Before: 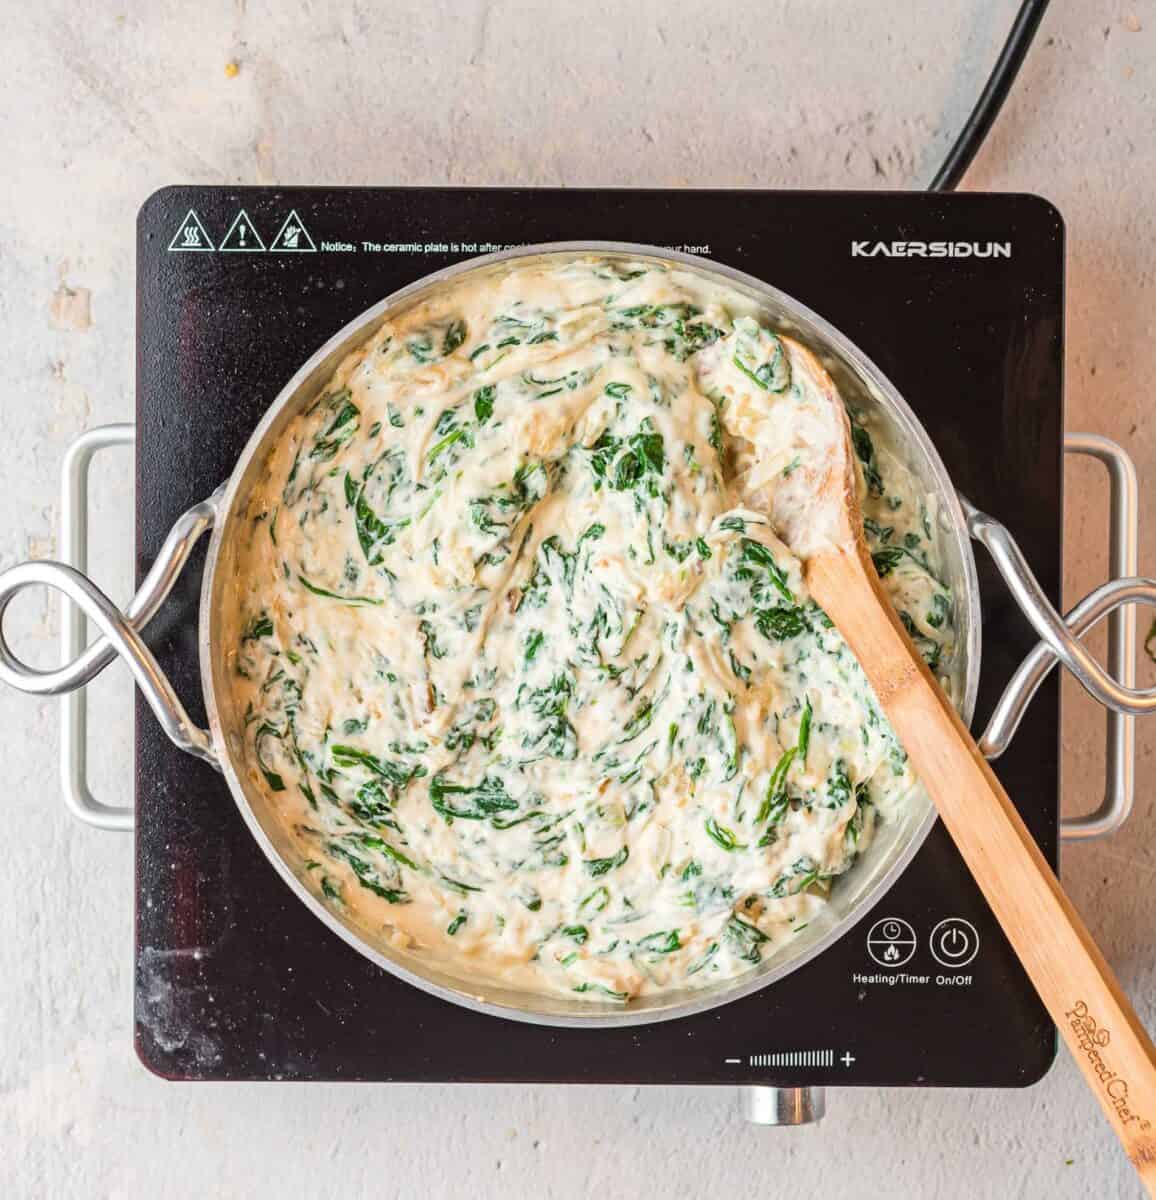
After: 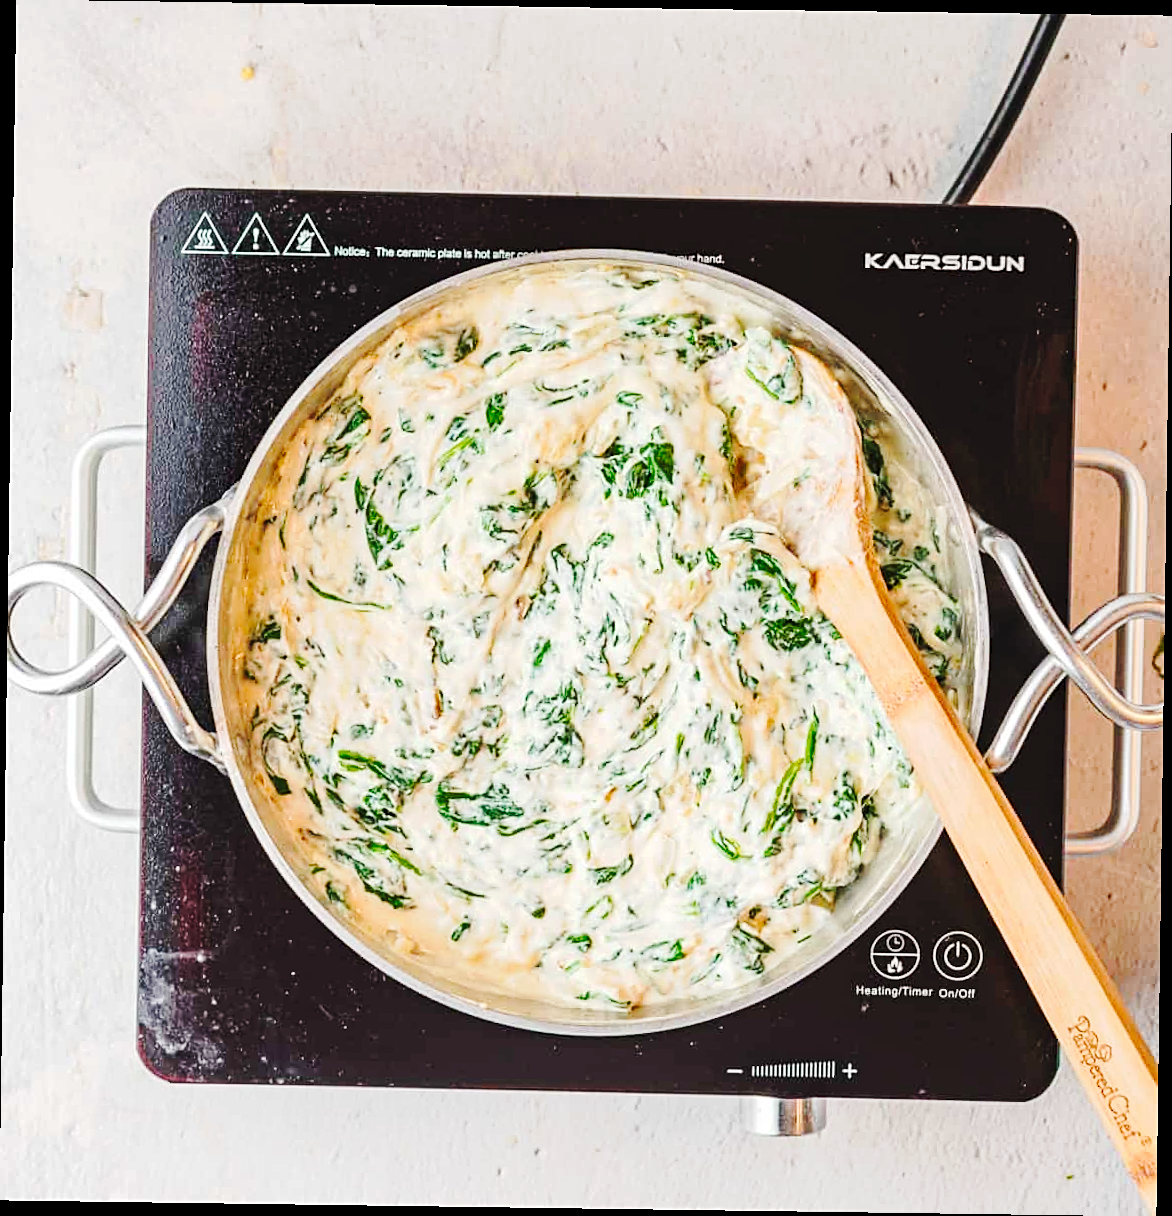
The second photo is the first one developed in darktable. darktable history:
sharpen: on, module defaults
rotate and perspective: rotation 0.8°, automatic cropping off
levels: levels [0, 0.478, 1]
tone curve: curves: ch0 [(0, 0) (0.003, 0.023) (0.011, 0.029) (0.025, 0.037) (0.044, 0.047) (0.069, 0.057) (0.1, 0.075) (0.136, 0.103) (0.177, 0.145) (0.224, 0.193) (0.277, 0.266) (0.335, 0.362) (0.399, 0.473) (0.468, 0.569) (0.543, 0.655) (0.623, 0.73) (0.709, 0.804) (0.801, 0.874) (0.898, 0.924) (1, 1)], preserve colors none
